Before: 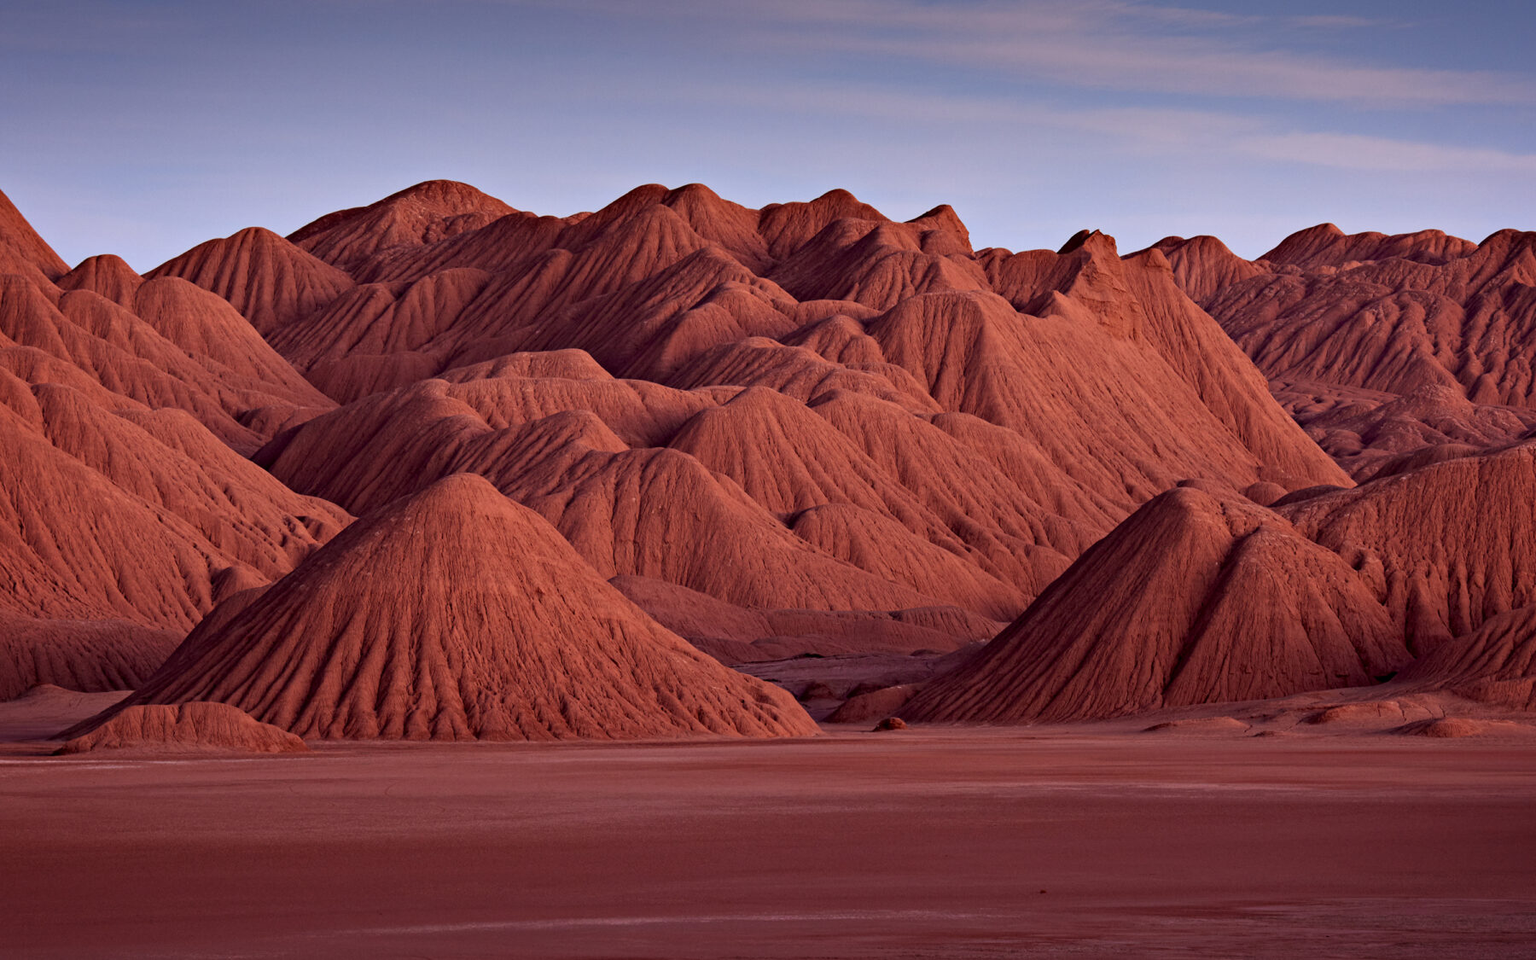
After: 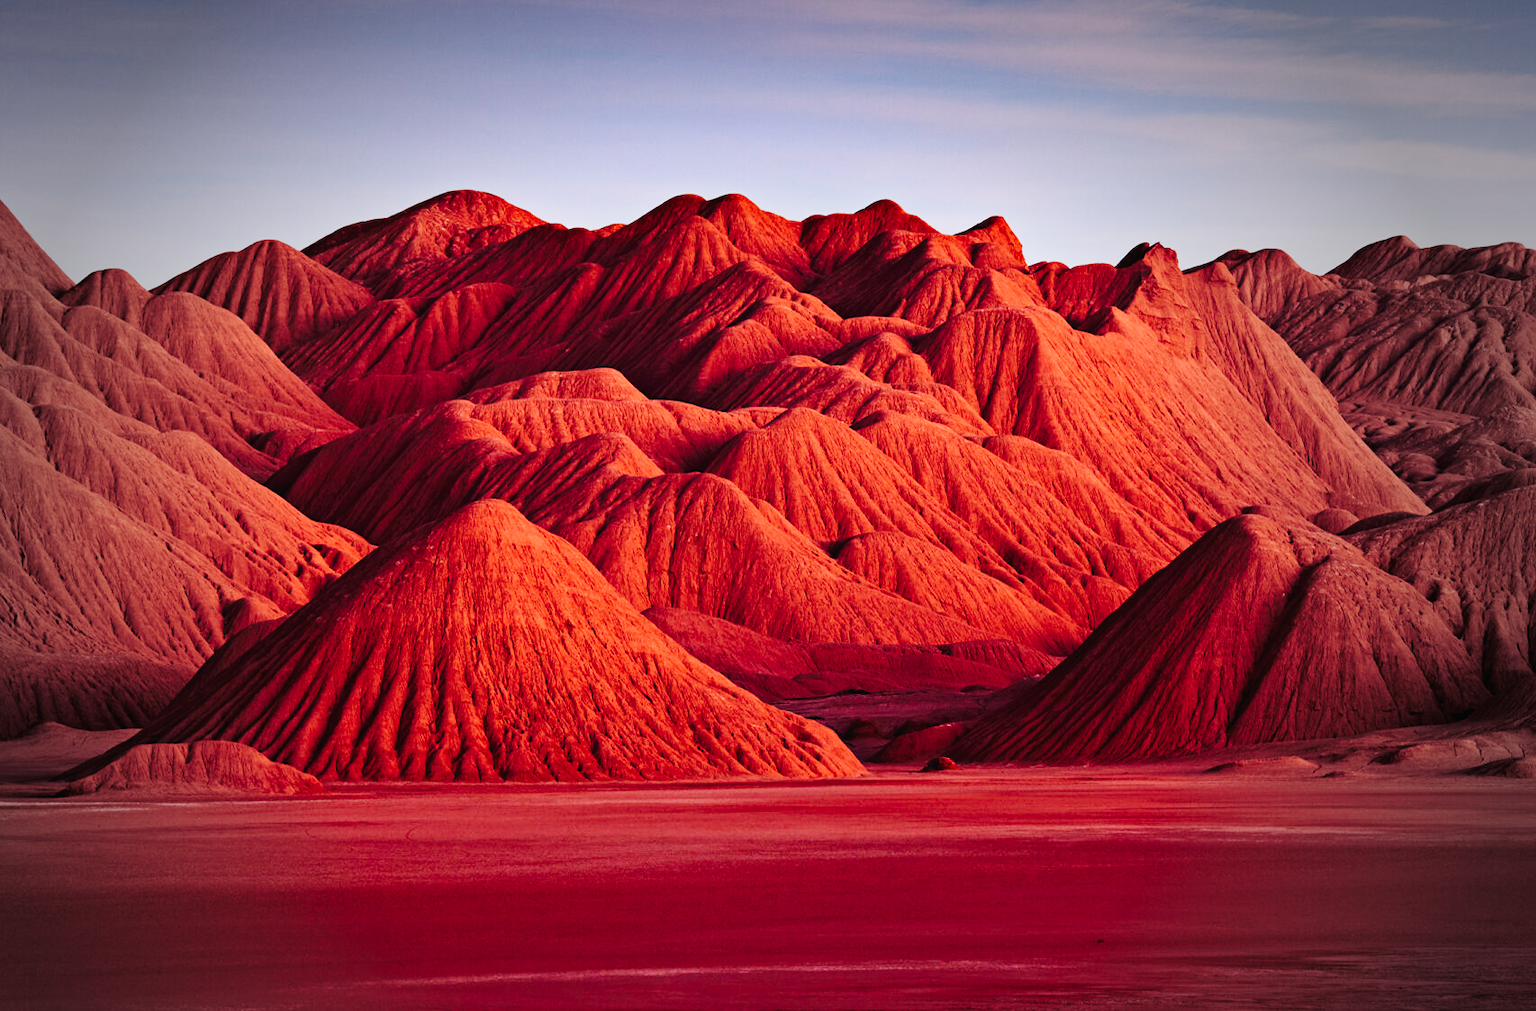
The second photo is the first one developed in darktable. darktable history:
vignetting: fall-off start 63.69%, center (-0.028, 0.233), width/height ratio 0.884
tone curve: curves: ch0 [(0.003, 0.023) (0.071, 0.052) (0.249, 0.201) (0.466, 0.557) (0.625, 0.761) (0.783, 0.9) (0.994, 0.968)]; ch1 [(0, 0) (0.262, 0.227) (0.417, 0.386) (0.469, 0.467) (0.502, 0.498) (0.531, 0.521) (0.576, 0.586) (0.612, 0.634) (0.634, 0.68) (0.686, 0.728) (0.994, 0.987)]; ch2 [(0, 0) (0.262, 0.188) (0.385, 0.353) (0.427, 0.424) (0.495, 0.493) (0.518, 0.544) (0.55, 0.579) (0.595, 0.621) (0.644, 0.748) (1, 1)], preserve colors none
crop and rotate: left 0%, right 5.22%
color balance rgb: perceptual saturation grading › global saturation 0.795%
